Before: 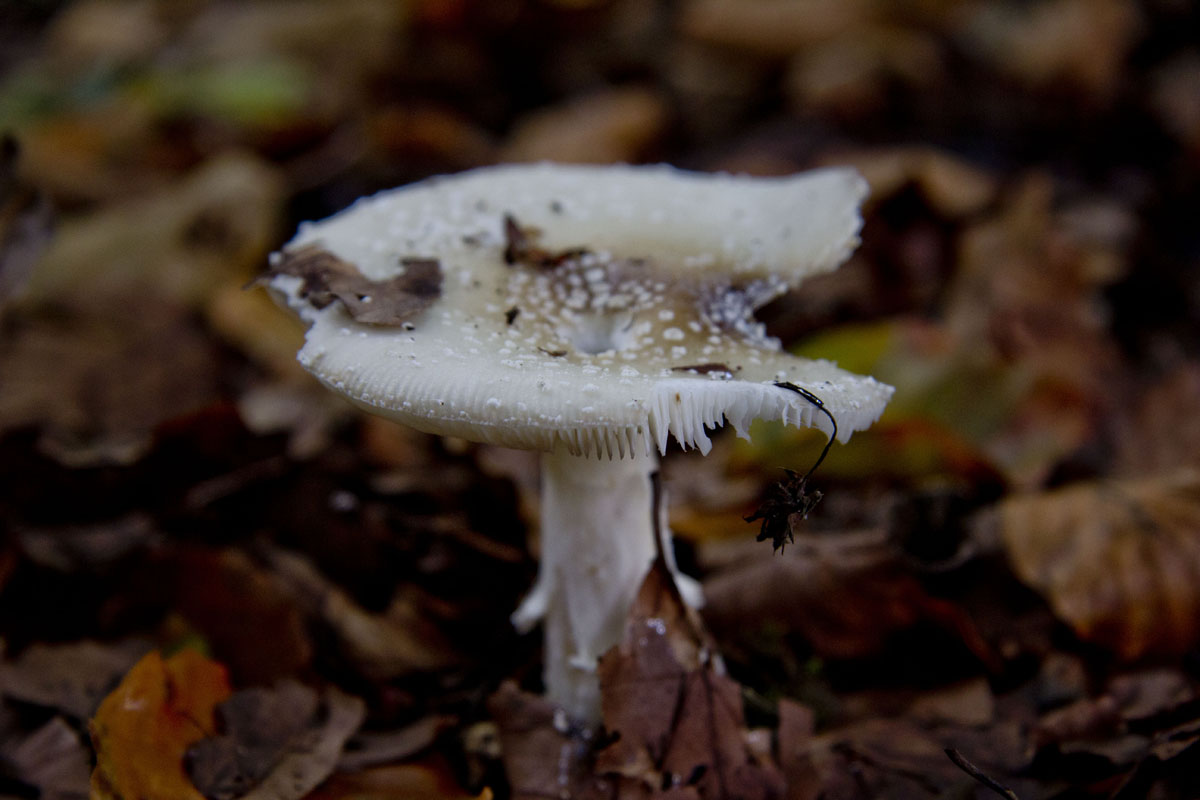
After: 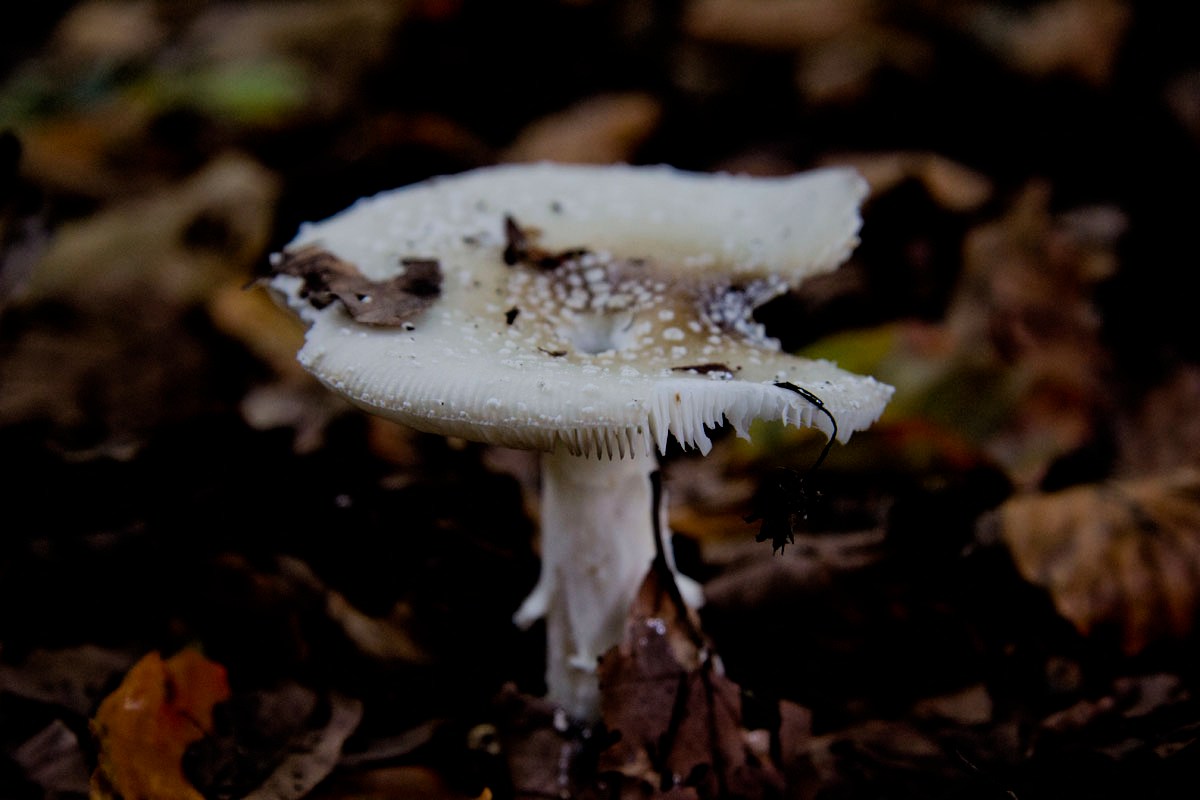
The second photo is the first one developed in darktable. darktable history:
contrast equalizer: octaves 7, y [[0.5, 0.488, 0.462, 0.461, 0.491, 0.5], [0.5 ×6], [0.5 ×6], [0 ×6], [0 ×6]], mix 0.35
filmic rgb: black relative exposure -5.09 EV, white relative exposure 3.99 EV, threshold 3.04 EV, hardness 2.88, contrast 1.188, highlights saturation mix -29.24%, enable highlight reconstruction true
